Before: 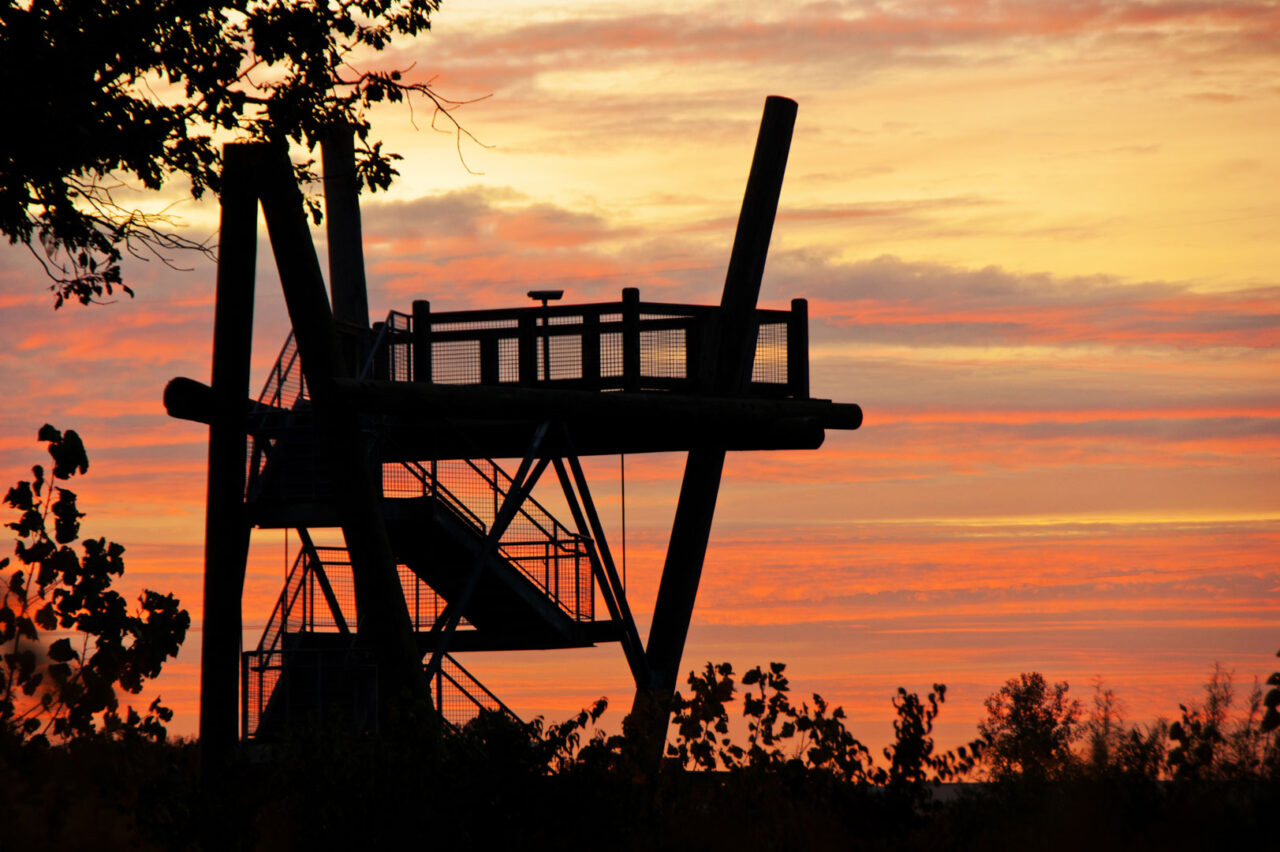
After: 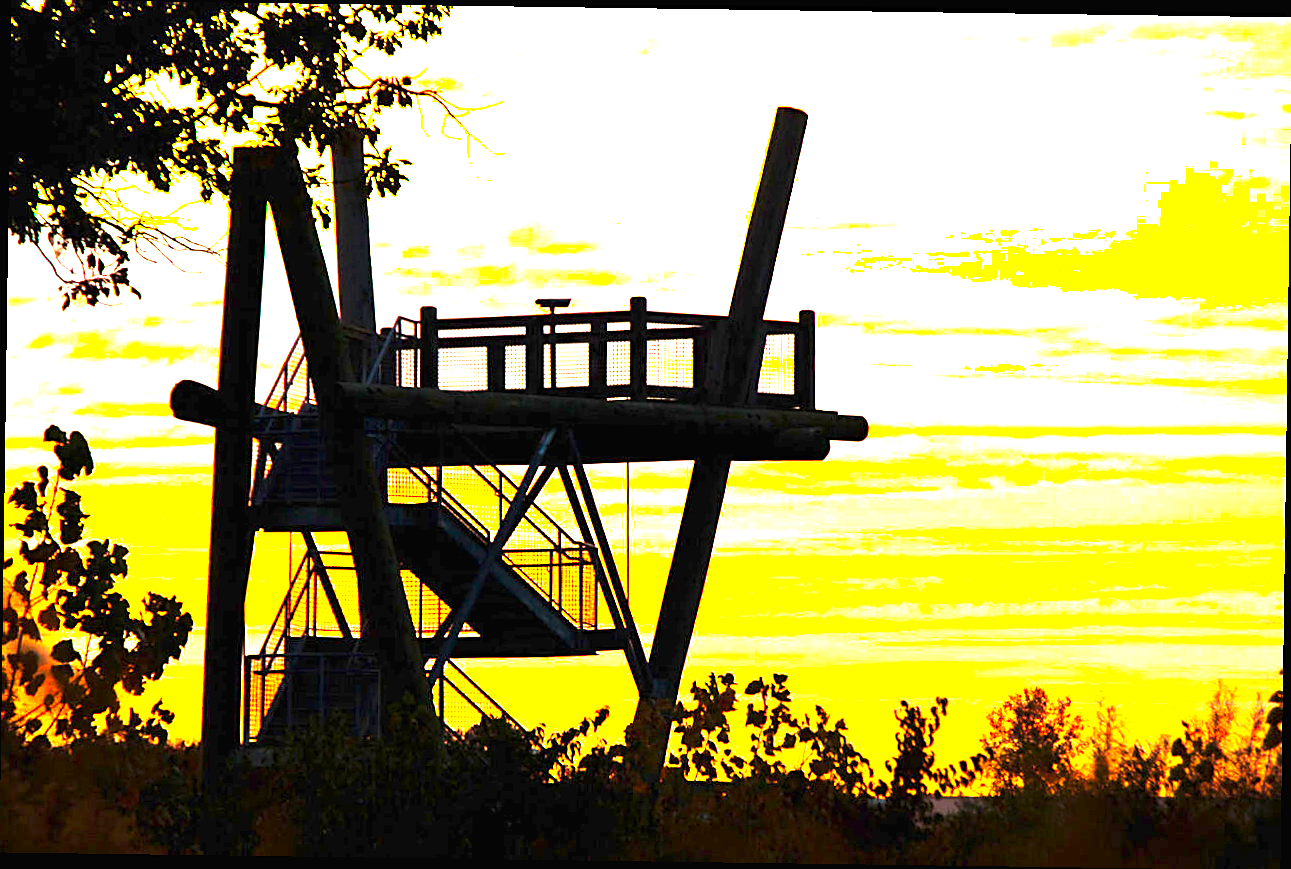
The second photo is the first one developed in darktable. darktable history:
color balance rgb: perceptual saturation grading › global saturation 25%, perceptual brilliance grading › global brilliance 35%, perceptual brilliance grading › highlights 50%, perceptual brilliance grading › mid-tones 60%, perceptual brilliance grading › shadows 35%, global vibrance 20%
exposure: black level correction 0, exposure 1.379 EV, compensate exposure bias true, compensate highlight preservation false
sharpen: on, module defaults
rotate and perspective: rotation 0.8°, automatic cropping off
